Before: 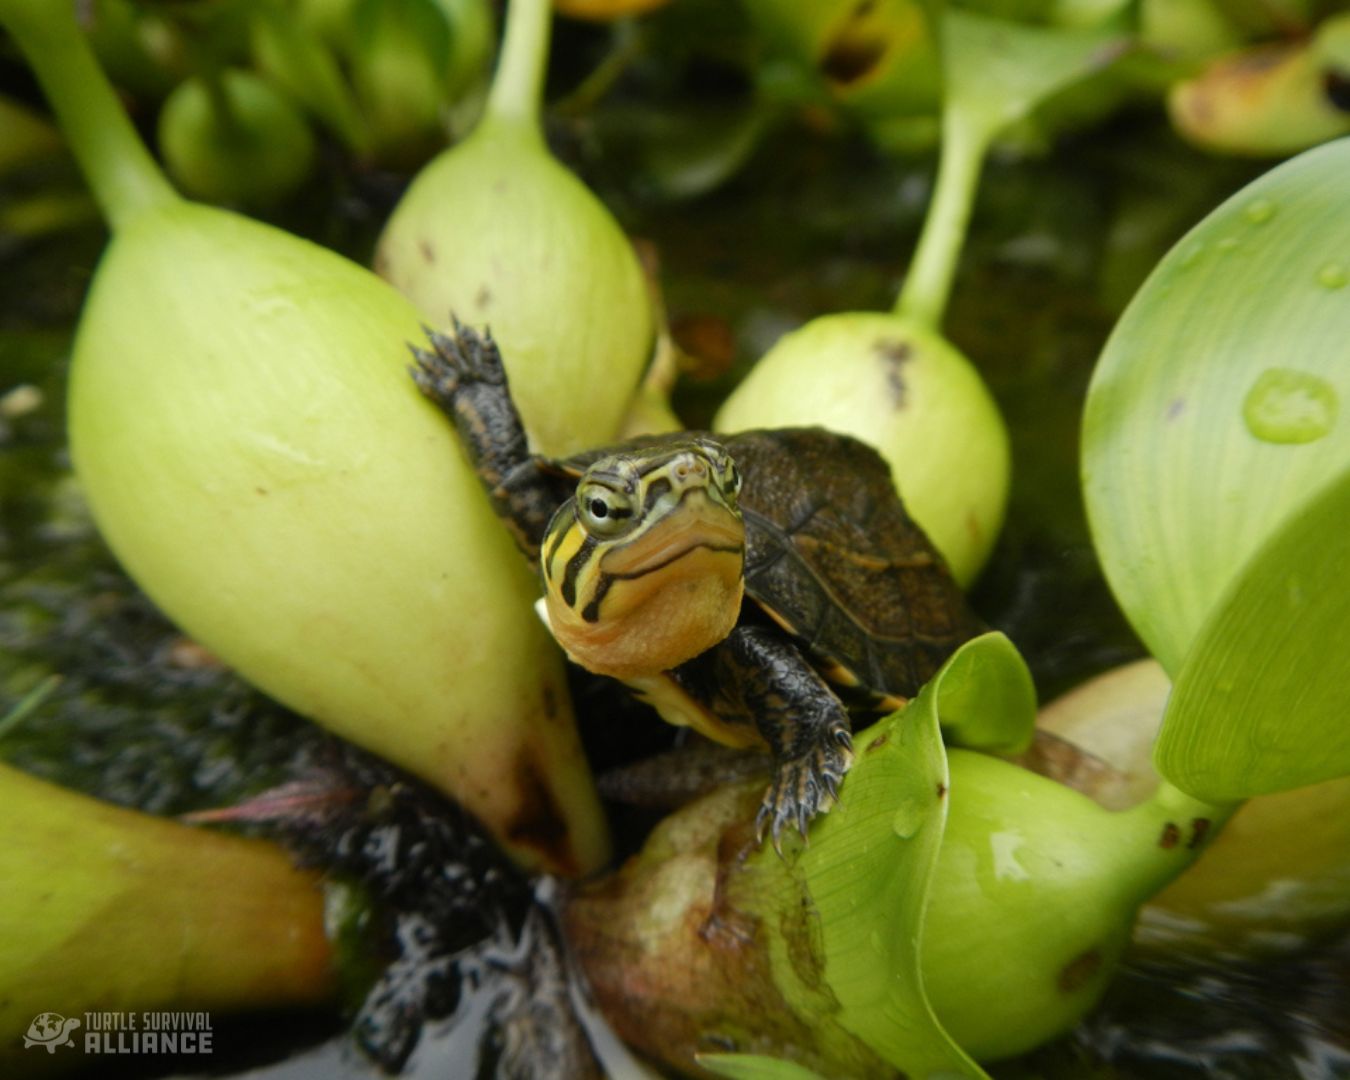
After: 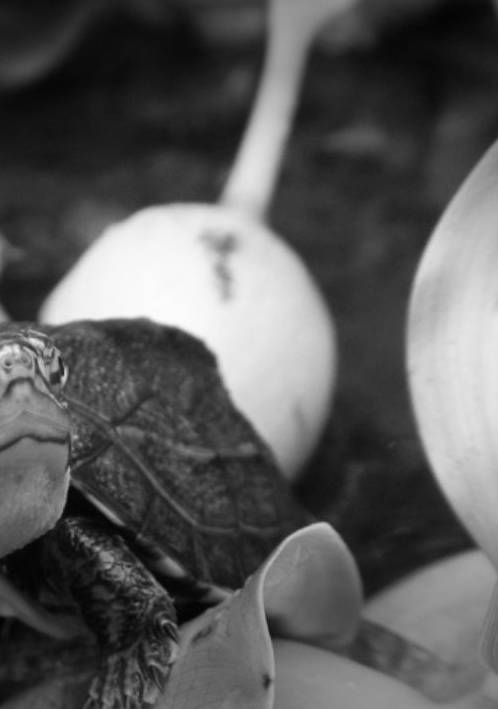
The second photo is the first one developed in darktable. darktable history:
monochrome: on, module defaults
crop and rotate: left 49.936%, top 10.094%, right 13.136%, bottom 24.256%
vignetting: fall-off start 70.97%, brightness -0.584, saturation -0.118, width/height ratio 1.333
base curve: curves: ch0 [(0, 0) (0.688, 0.865) (1, 1)], preserve colors none
